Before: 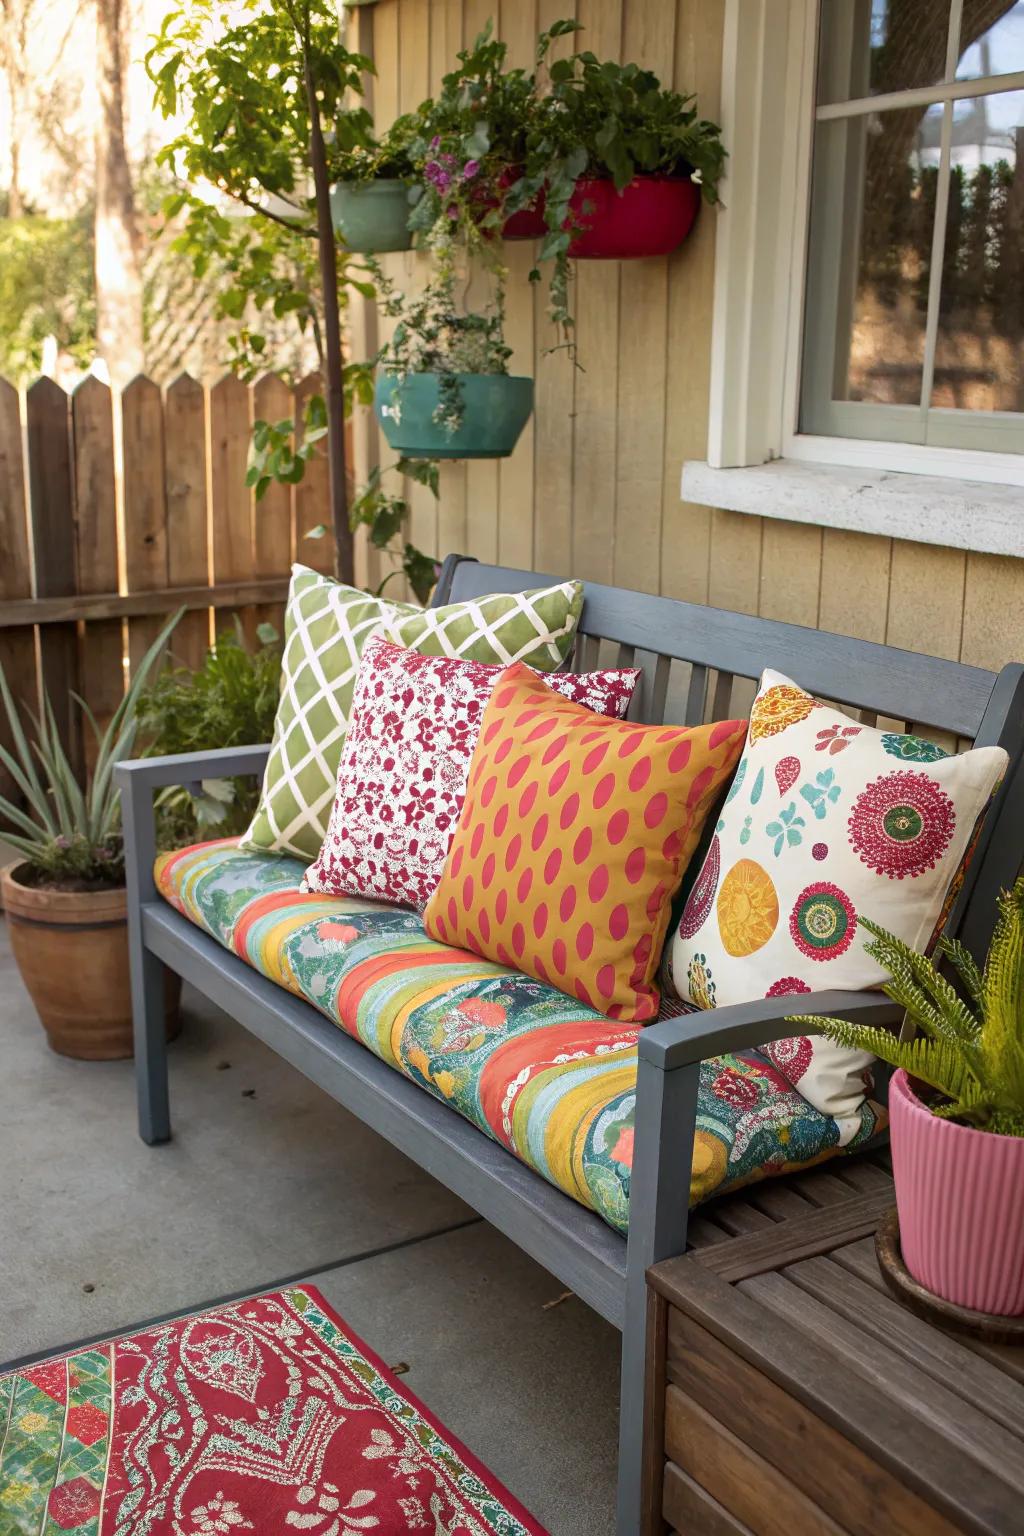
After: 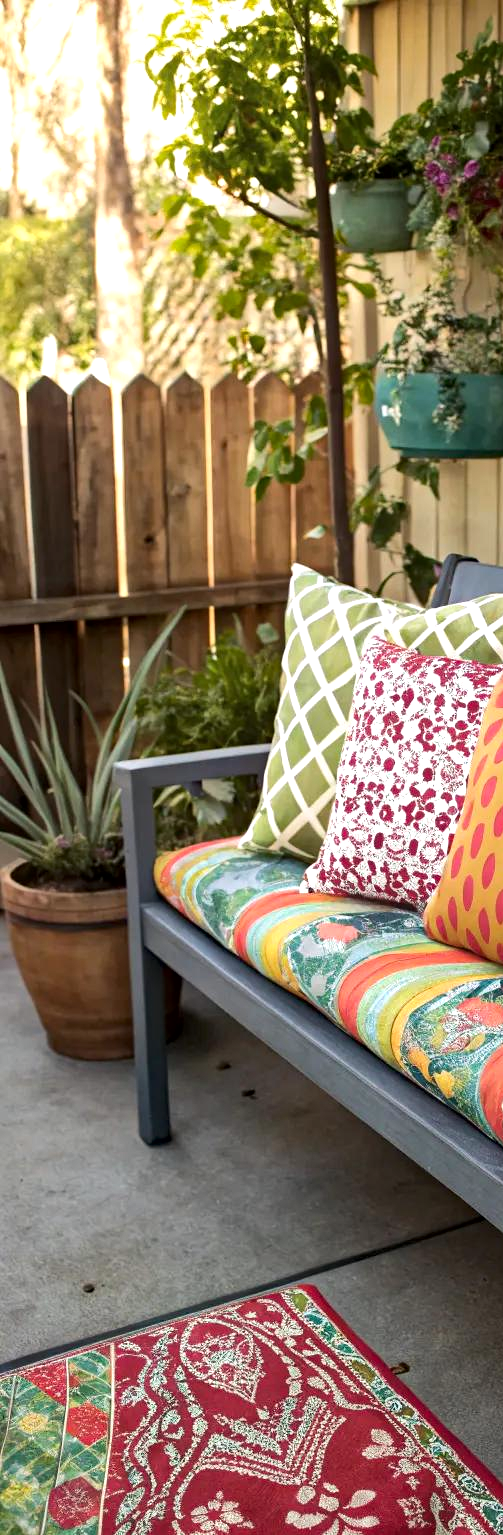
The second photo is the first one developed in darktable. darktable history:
local contrast: mode bilateral grid, contrast 20, coarseness 50, detail 120%, midtone range 0.2
haze removal: compatibility mode true, adaptive false
crop and rotate: left 0%, top 0%, right 50.845%
tone equalizer: -8 EV -0.417 EV, -7 EV -0.389 EV, -6 EV -0.333 EV, -5 EV -0.222 EV, -3 EV 0.222 EV, -2 EV 0.333 EV, -1 EV 0.389 EV, +0 EV 0.417 EV, edges refinement/feathering 500, mask exposure compensation -1.57 EV, preserve details no
